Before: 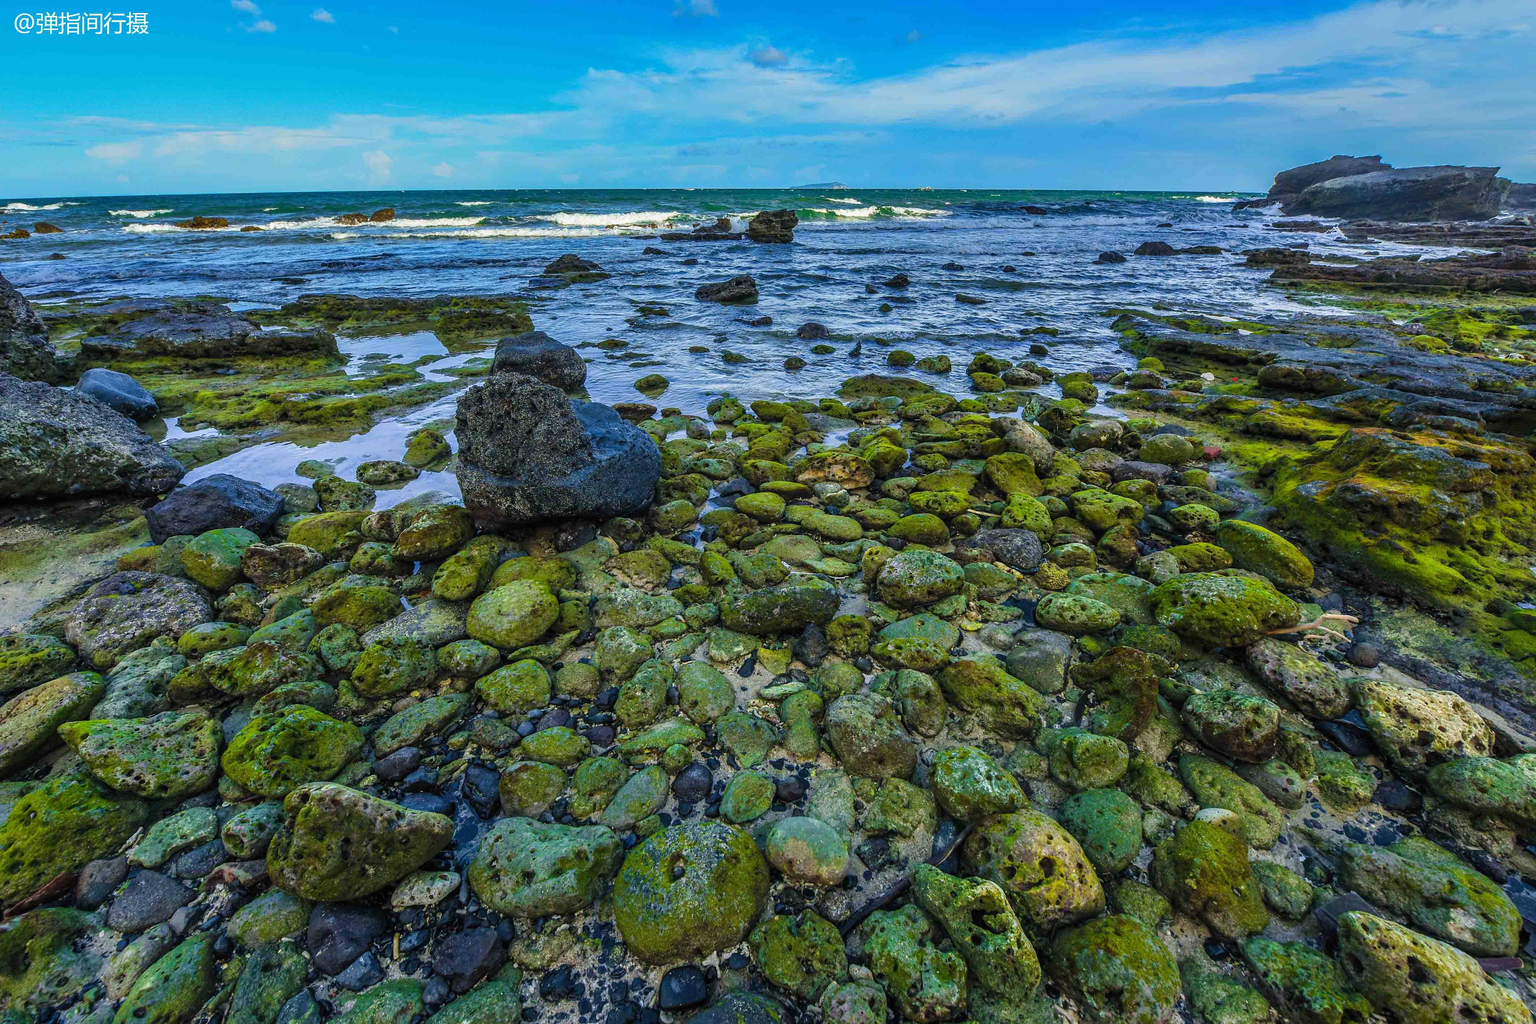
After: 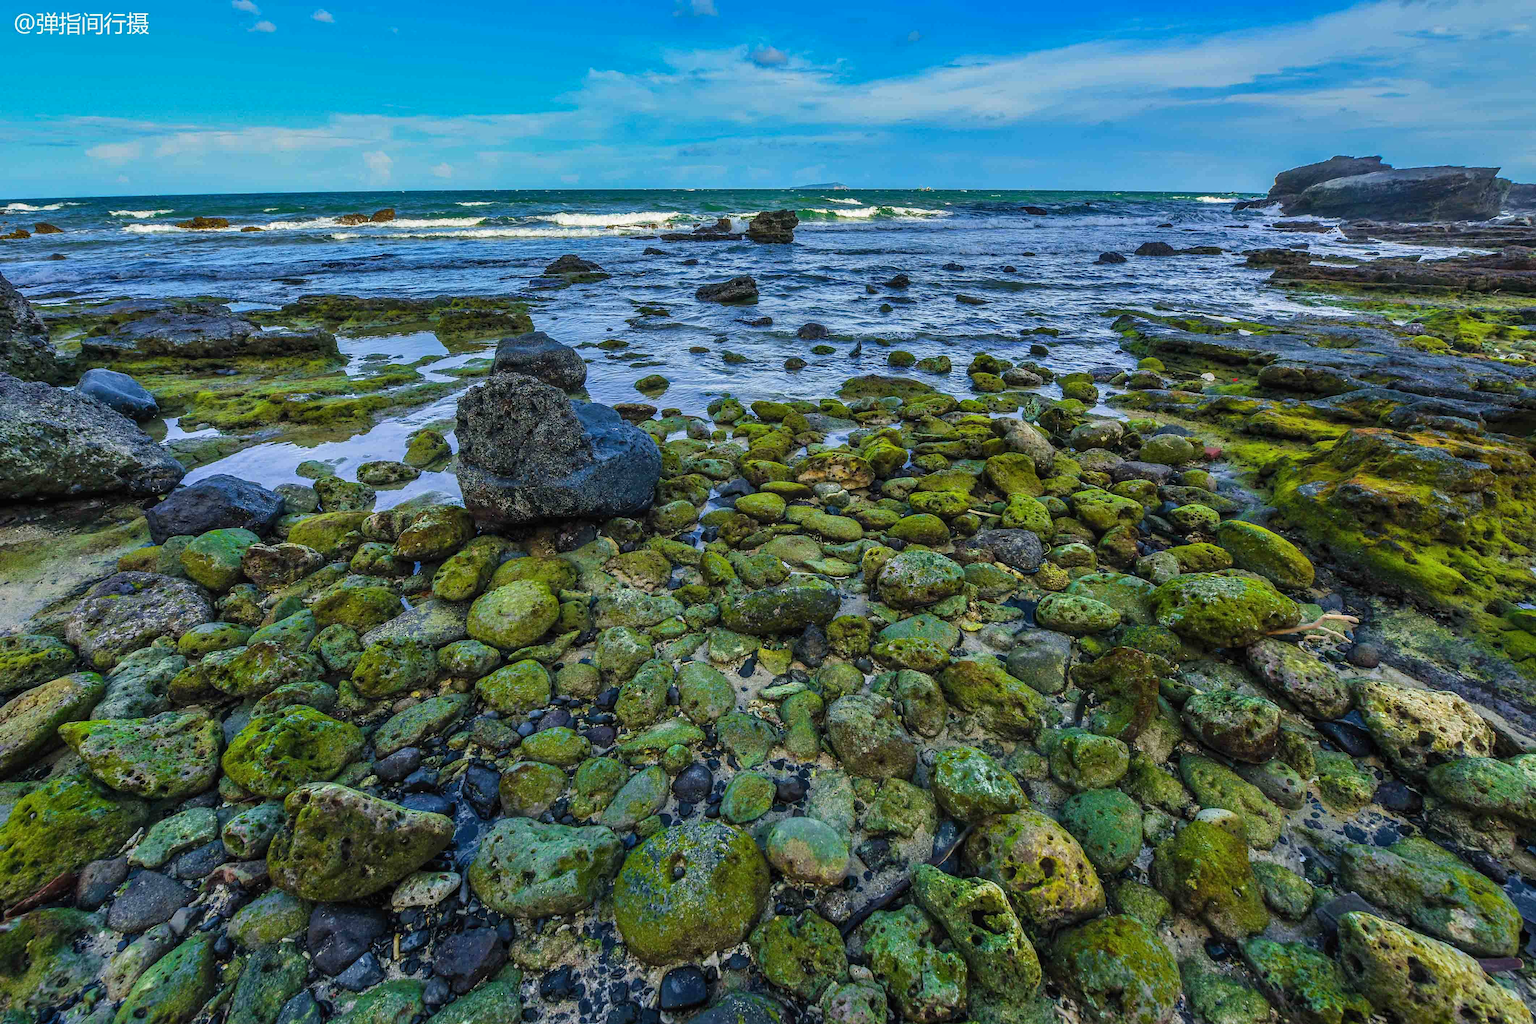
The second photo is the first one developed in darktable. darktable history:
shadows and highlights: shadows 22.27, highlights -48.48, soften with gaussian
